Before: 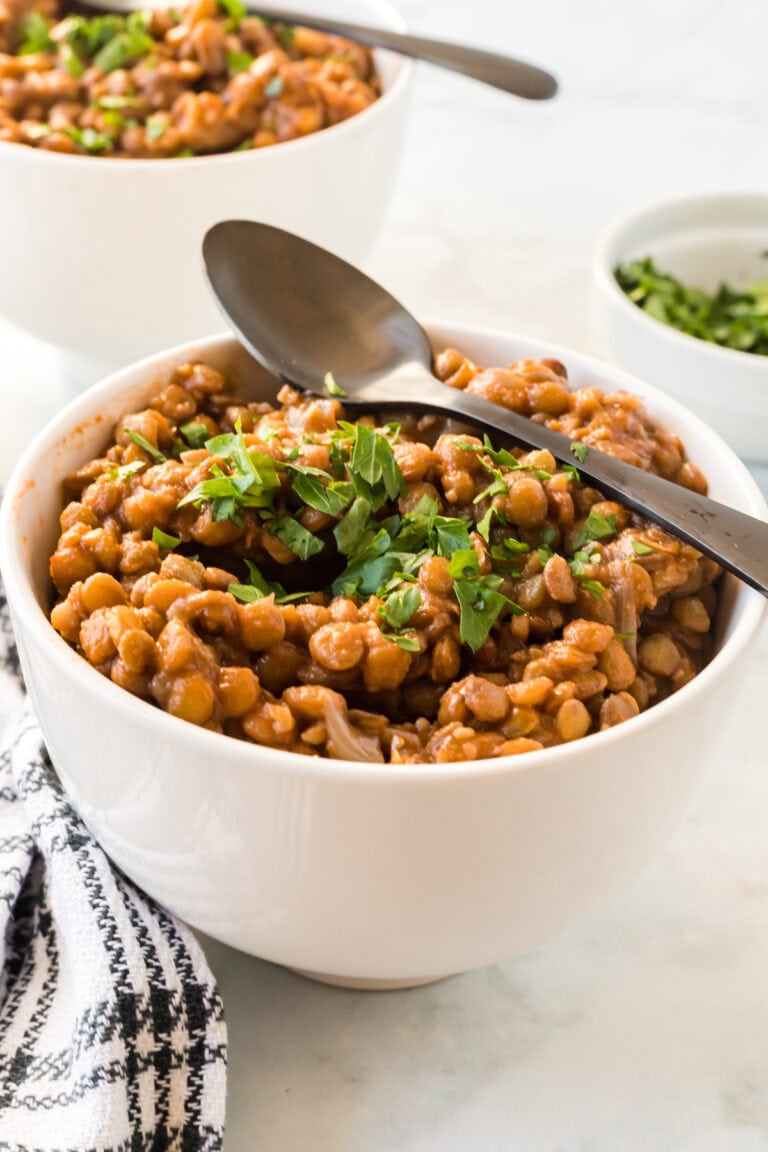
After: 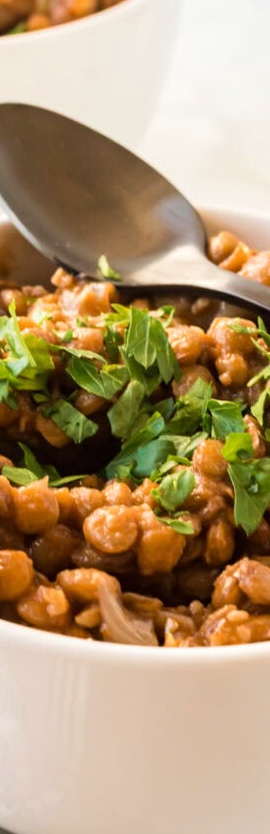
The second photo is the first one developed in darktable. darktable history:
white balance: emerald 1
velvia: on, module defaults
crop and rotate: left 29.476%, top 10.214%, right 35.32%, bottom 17.333%
